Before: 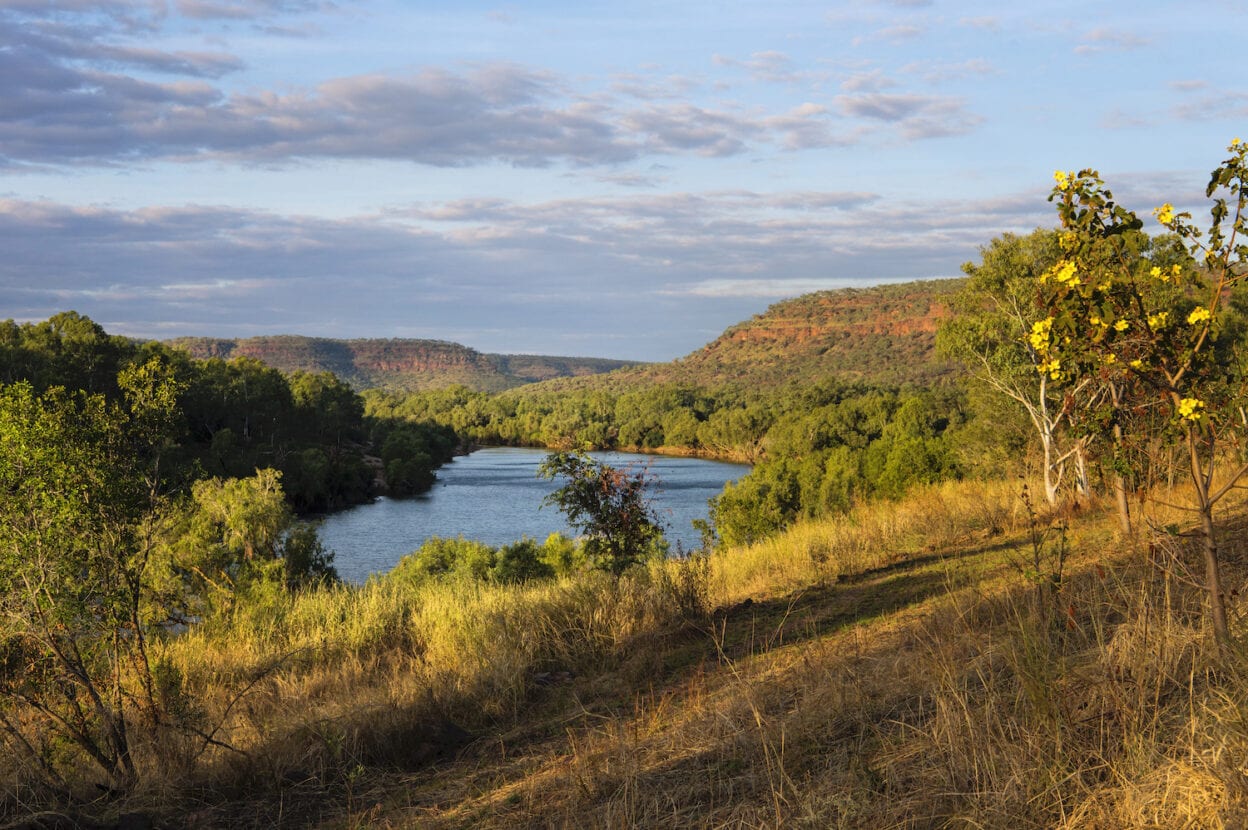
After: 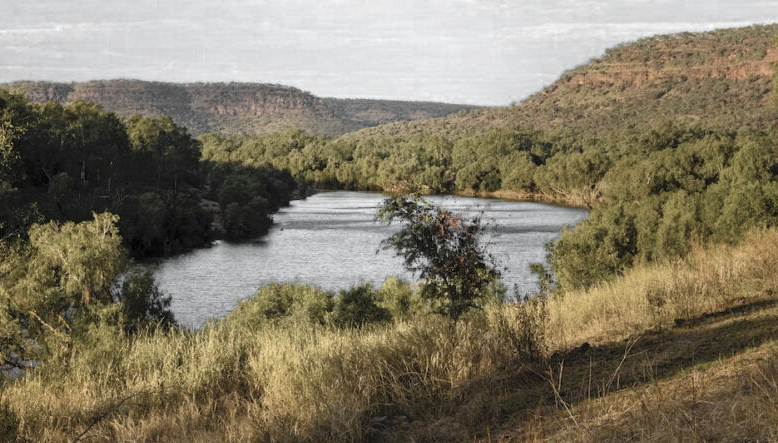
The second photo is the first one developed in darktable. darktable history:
tone equalizer: -8 EV -0.438 EV, -7 EV -0.355 EV, -6 EV -0.348 EV, -5 EV -0.216 EV, -3 EV 0.237 EV, -2 EV 0.308 EV, -1 EV 0.381 EV, +0 EV 0.419 EV, smoothing diameter 24.93%, edges refinement/feathering 10.31, preserve details guided filter
color zones: curves: ch0 [(0, 0.613) (0.01, 0.613) (0.245, 0.448) (0.498, 0.529) (0.642, 0.665) (0.879, 0.777) (0.99, 0.613)]; ch1 [(0, 0.035) (0.121, 0.189) (0.259, 0.197) (0.415, 0.061) (0.589, 0.022) (0.732, 0.022) (0.857, 0.026) (0.991, 0.053)]
color balance rgb: perceptual saturation grading › global saturation 20%, perceptual saturation grading › highlights -14.056%, perceptual saturation grading › shadows 49.987%
crop: left 13.109%, top 30.925%, right 24.499%, bottom 15.671%
